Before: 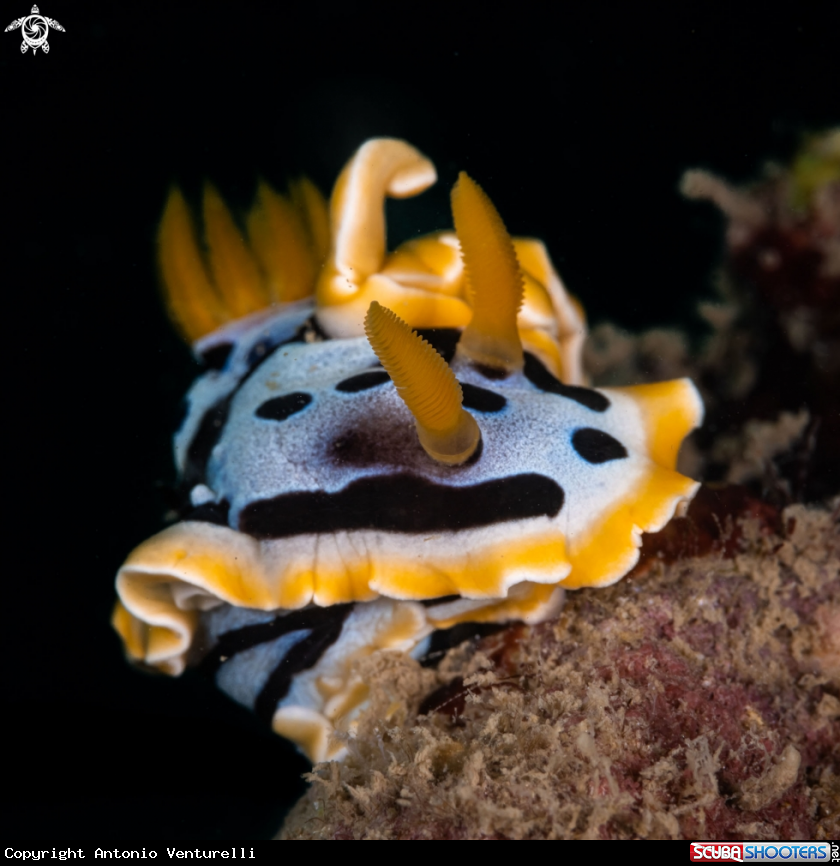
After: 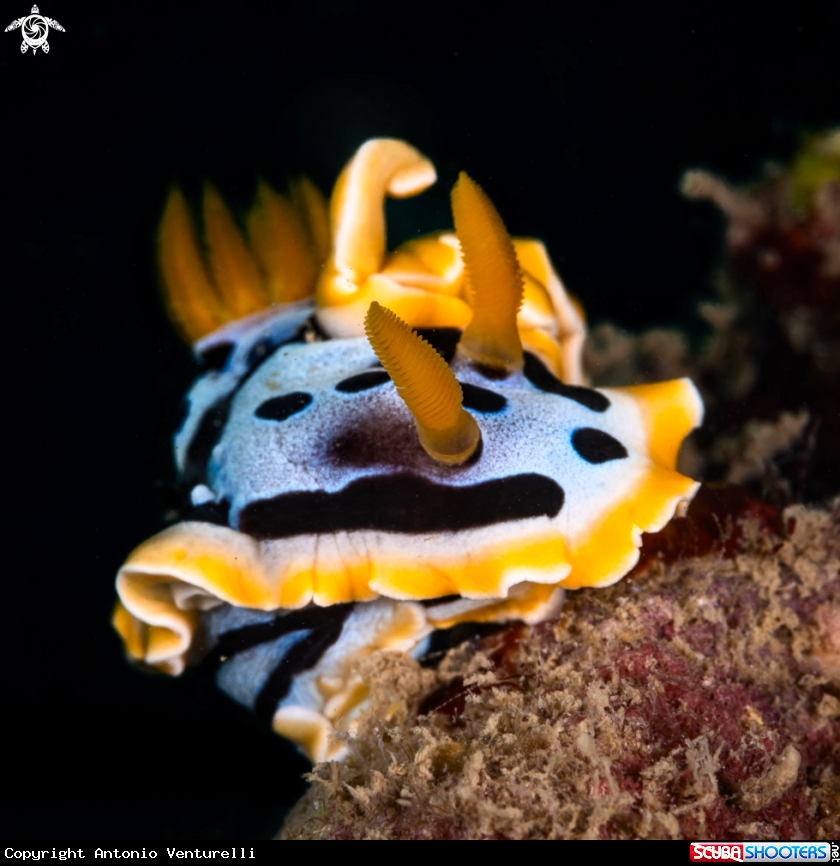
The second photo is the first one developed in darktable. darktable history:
contrast equalizer: octaves 7, y [[0.586, 0.584, 0.576, 0.565, 0.552, 0.539], [0.5 ×6], [0.97, 0.959, 0.919, 0.859, 0.789, 0.717], [0 ×6], [0 ×6]], mix 0.134
contrast brightness saturation: contrast 0.231, brightness 0.1, saturation 0.29
